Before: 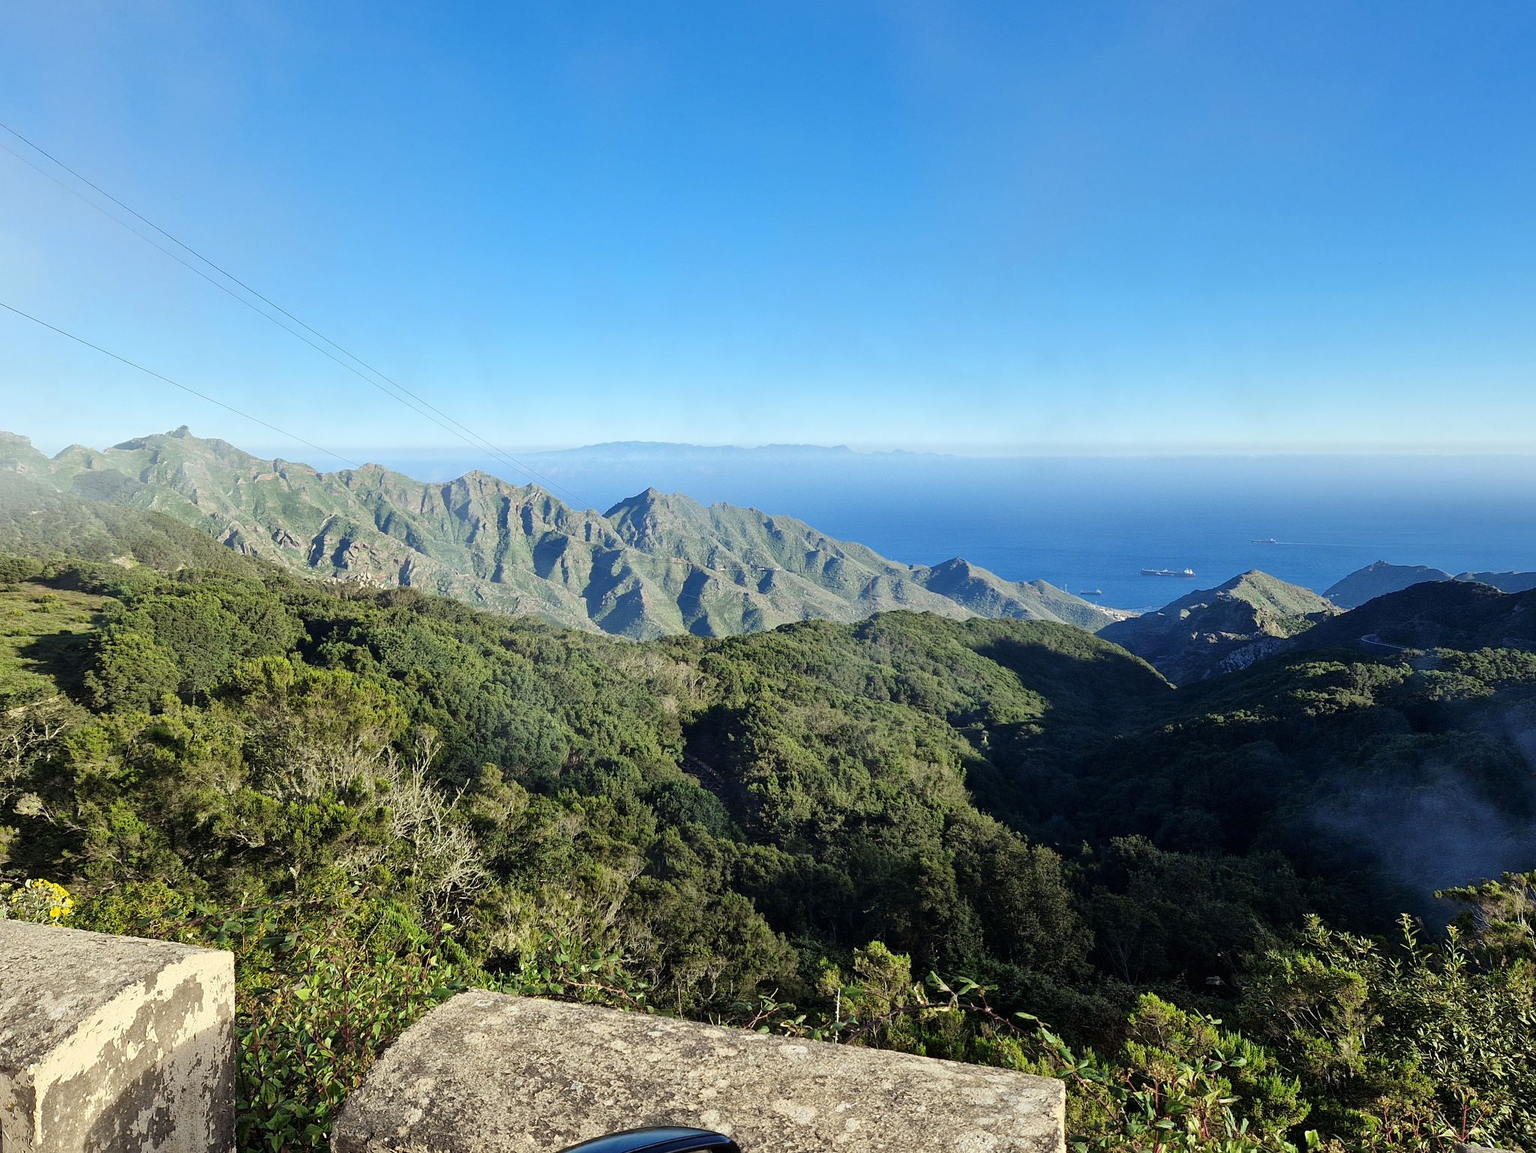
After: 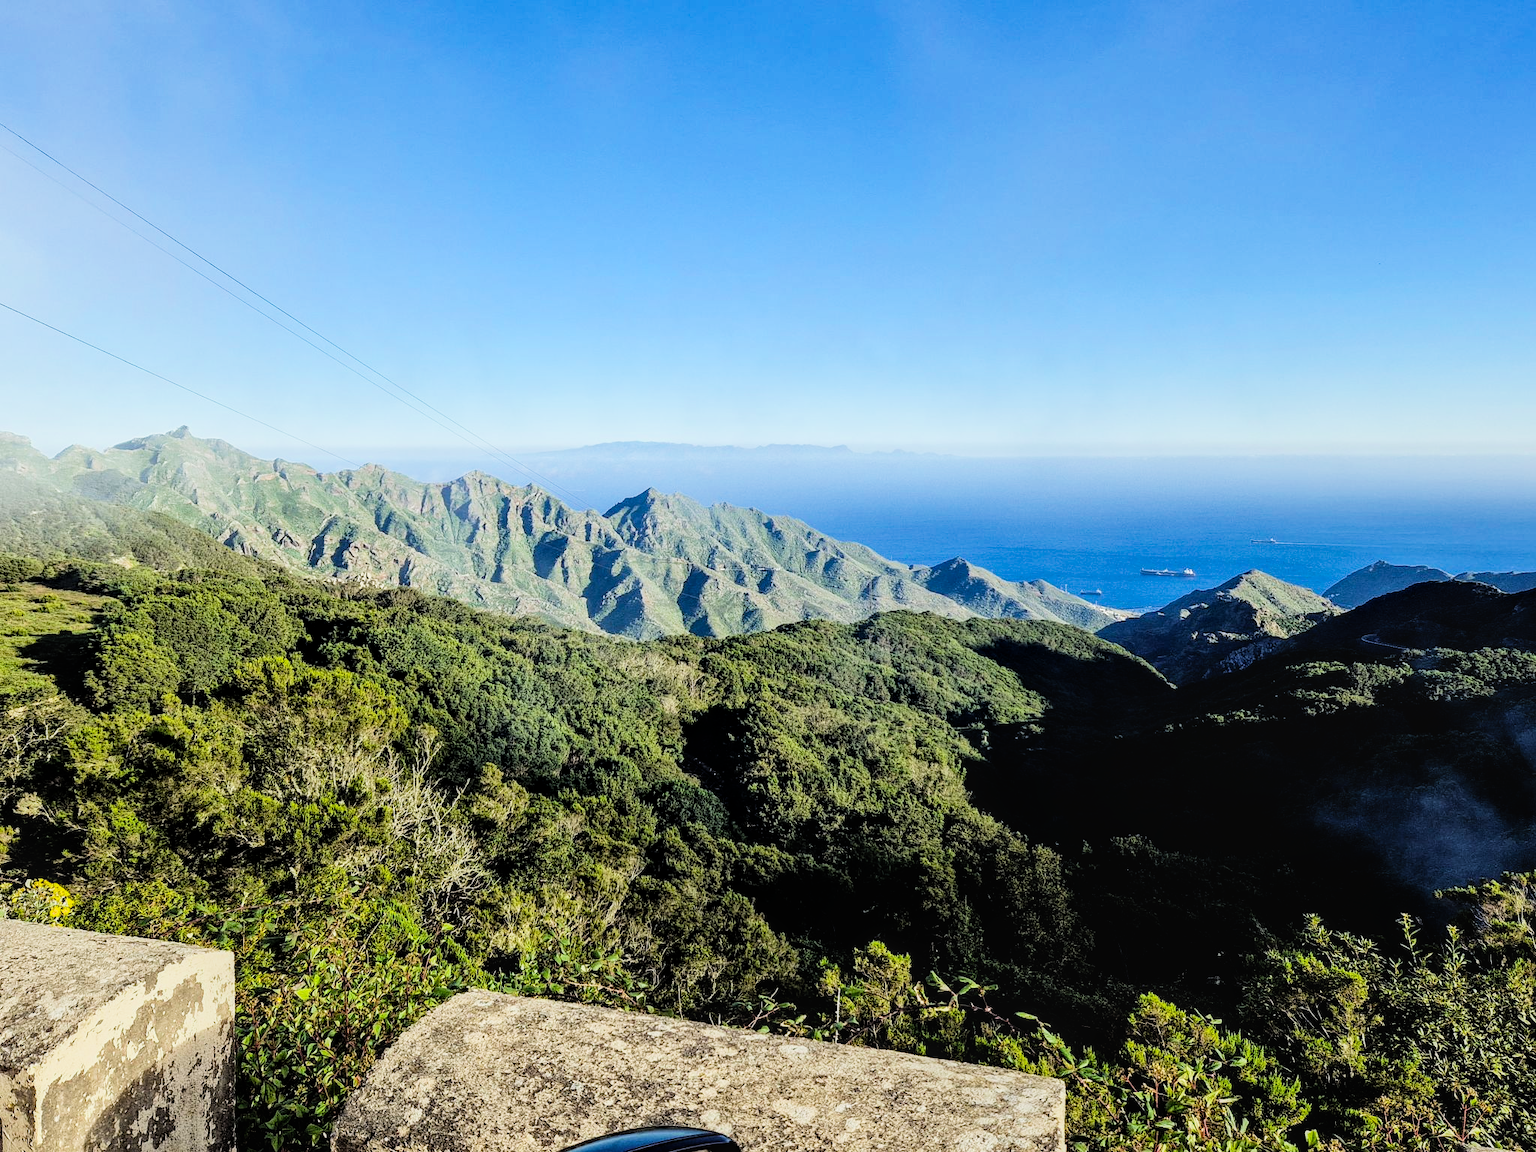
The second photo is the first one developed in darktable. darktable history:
filmic rgb: black relative exposure -5 EV, hardness 2.88, contrast 1.5, highlights saturation mix -30%
color balance rgb: perceptual saturation grading › global saturation 20%, global vibrance 20%
local contrast: on, module defaults
exposure: black level correction 0, exposure 0.3 EV, compensate highlight preservation false
